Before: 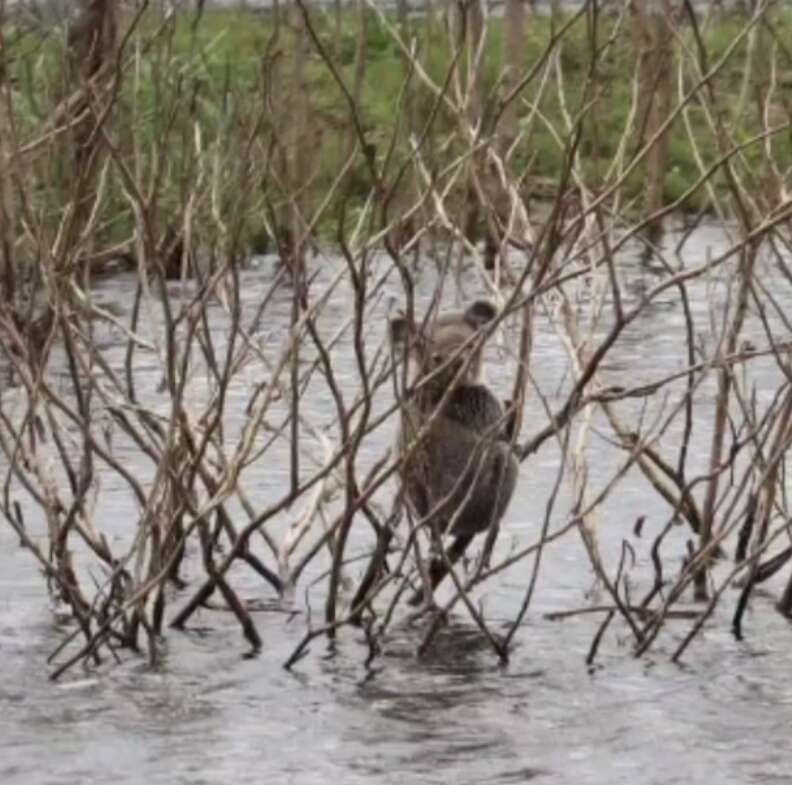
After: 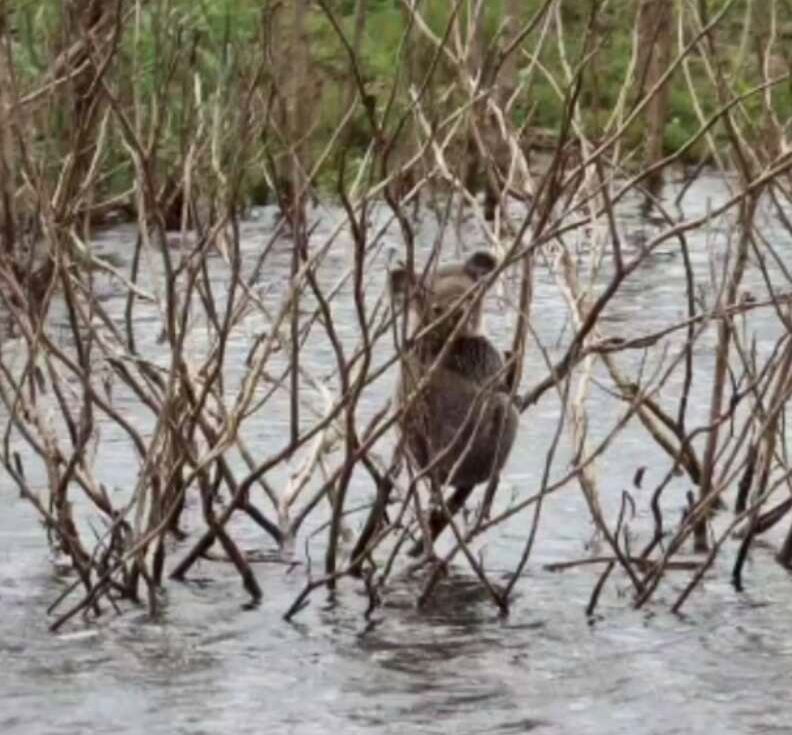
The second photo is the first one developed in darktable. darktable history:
white balance: red 0.978, blue 0.999
crop and rotate: top 6.25%
local contrast: mode bilateral grid, contrast 20, coarseness 50, detail 132%, midtone range 0.2
